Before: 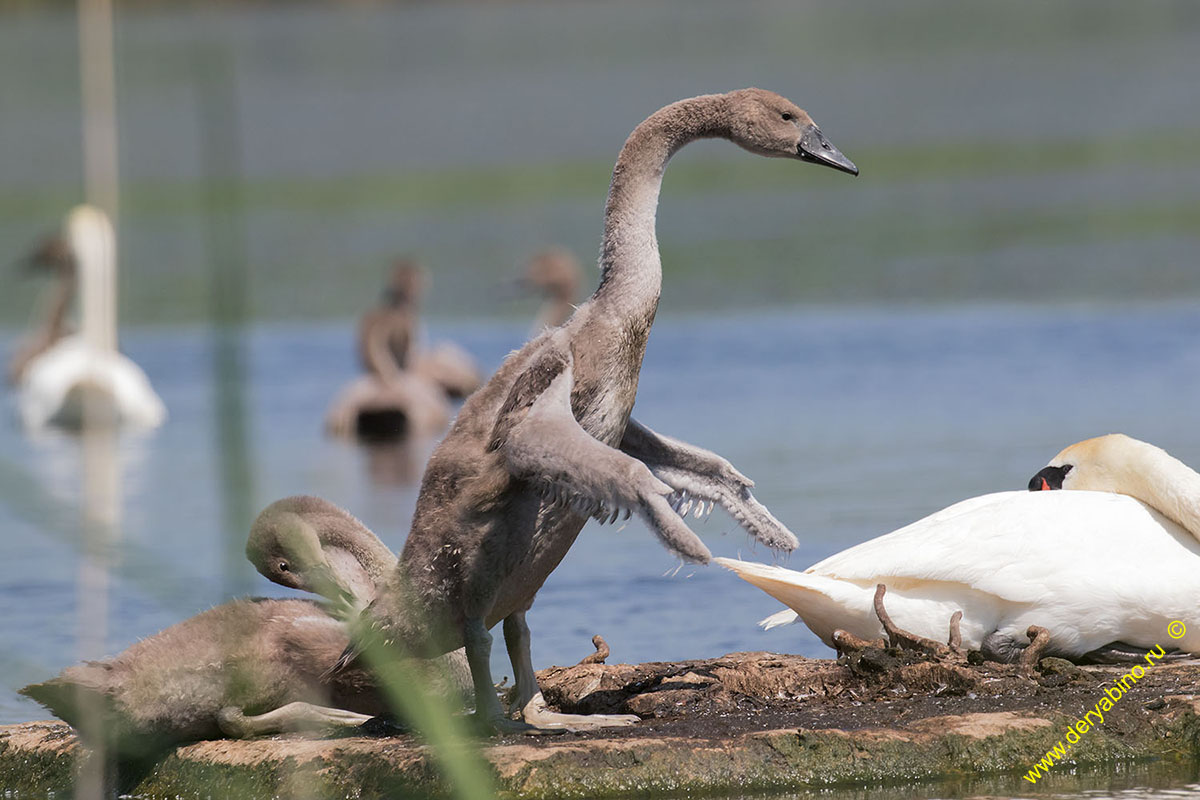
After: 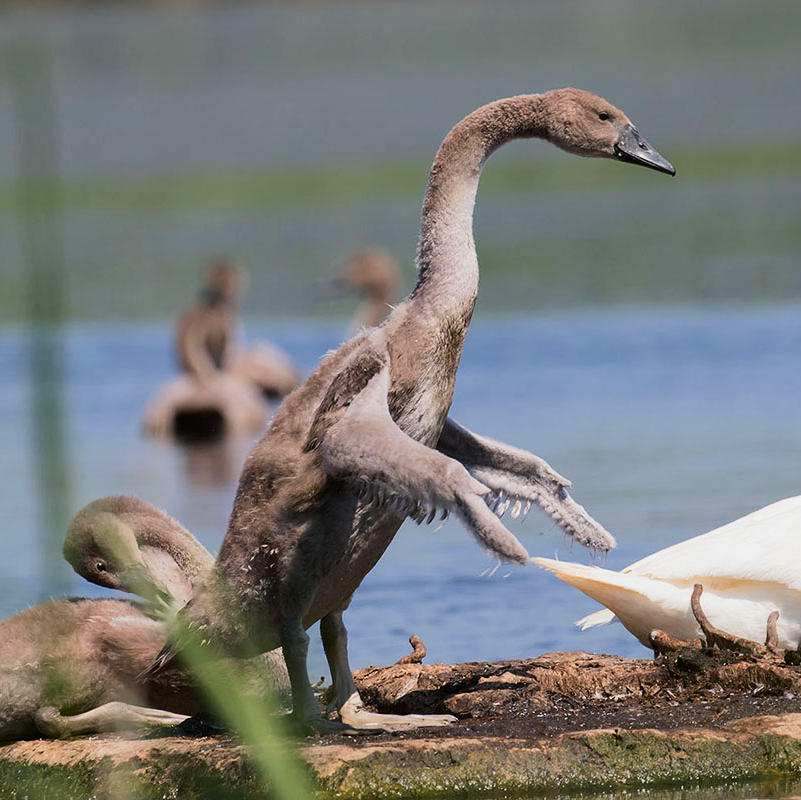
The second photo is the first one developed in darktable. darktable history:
filmic rgb: black relative exposure -11.36 EV, white relative exposure 3.23 EV, hardness 6.73, color science v6 (2022)
contrast brightness saturation: contrast 0.159, saturation 0.314
crop and rotate: left 15.264%, right 17.908%
